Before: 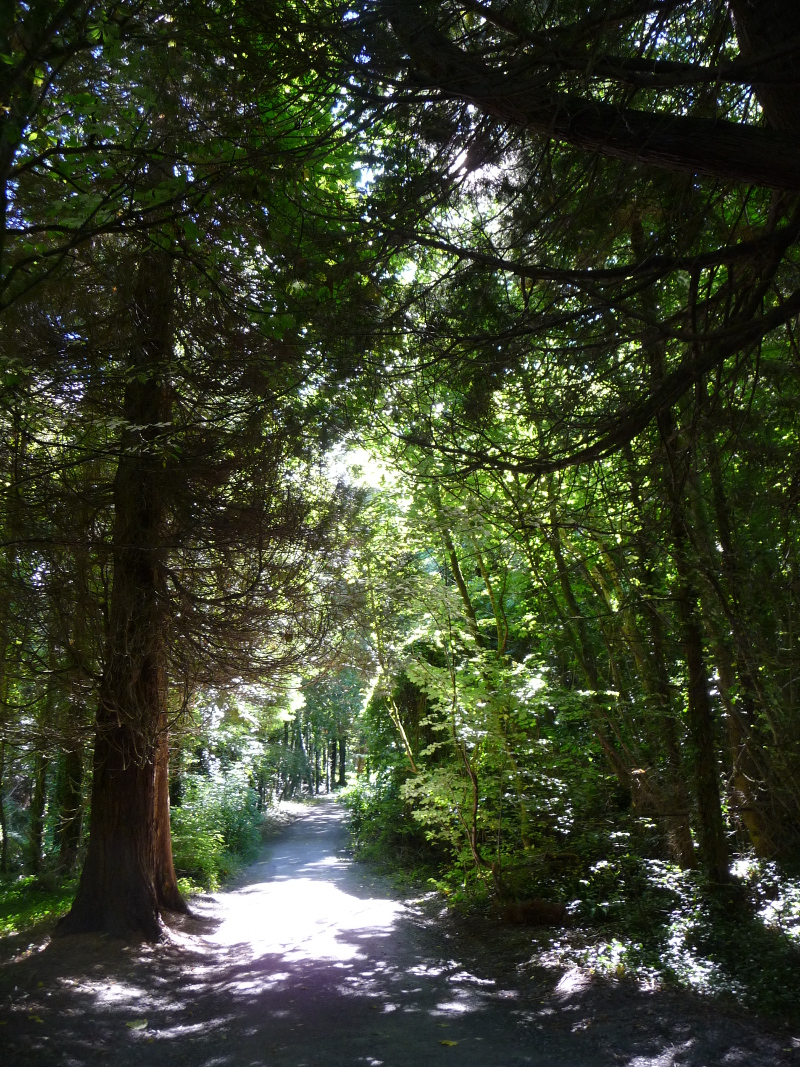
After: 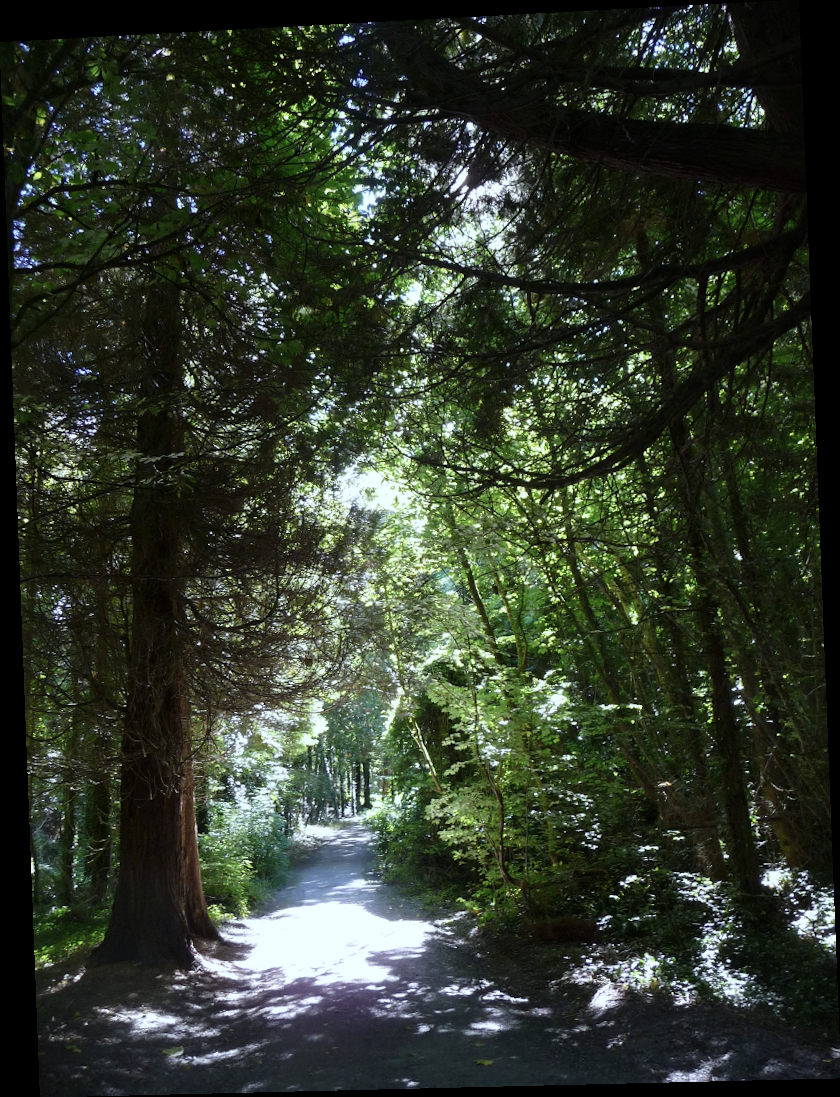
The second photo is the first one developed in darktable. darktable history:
white balance: red 0.925, blue 1.046
contrast brightness saturation: contrast 0.08, saturation 0.02
color correction: saturation 0.8
rotate and perspective: rotation -2.22°, lens shift (horizontal) -0.022, automatic cropping off
